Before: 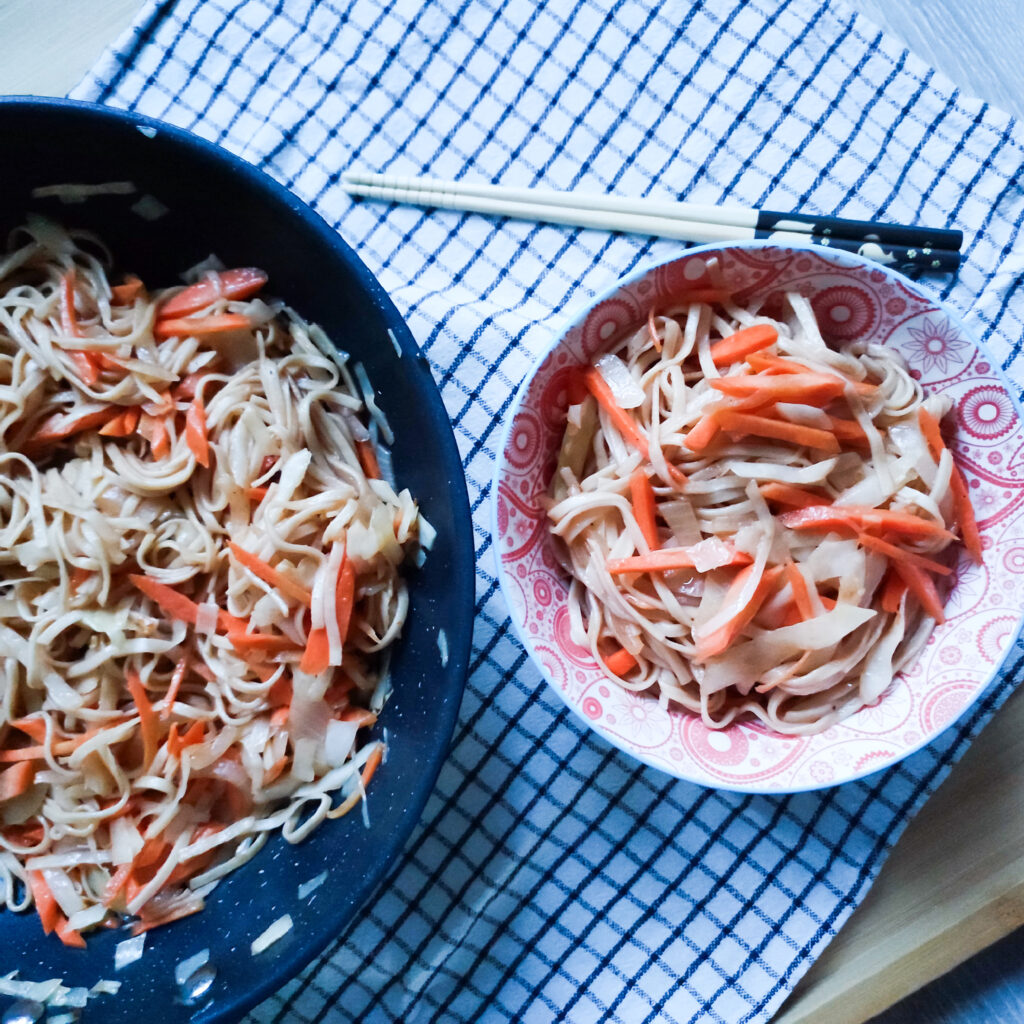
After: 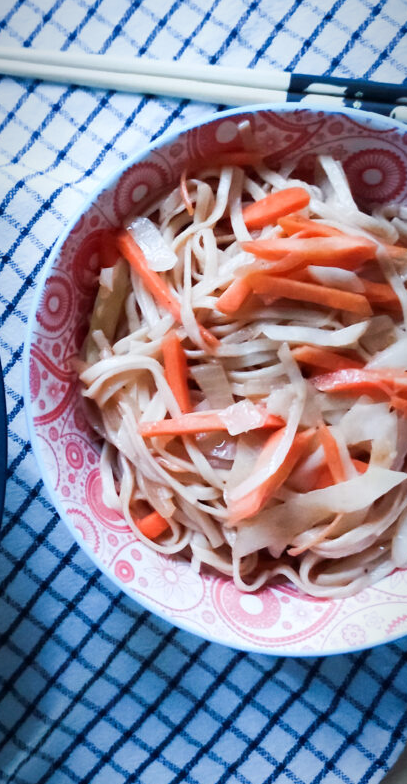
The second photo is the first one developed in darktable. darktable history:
crop: left 45.721%, top 13.393%, right 14.118%, bottom 10.01%
vignetting: fall-off start 80.87%, fall-off radius 61.59%, brightness -0.384, saturation 0.007, center (0, 0.007), automatic ratio true, width/height ratio 1.418
